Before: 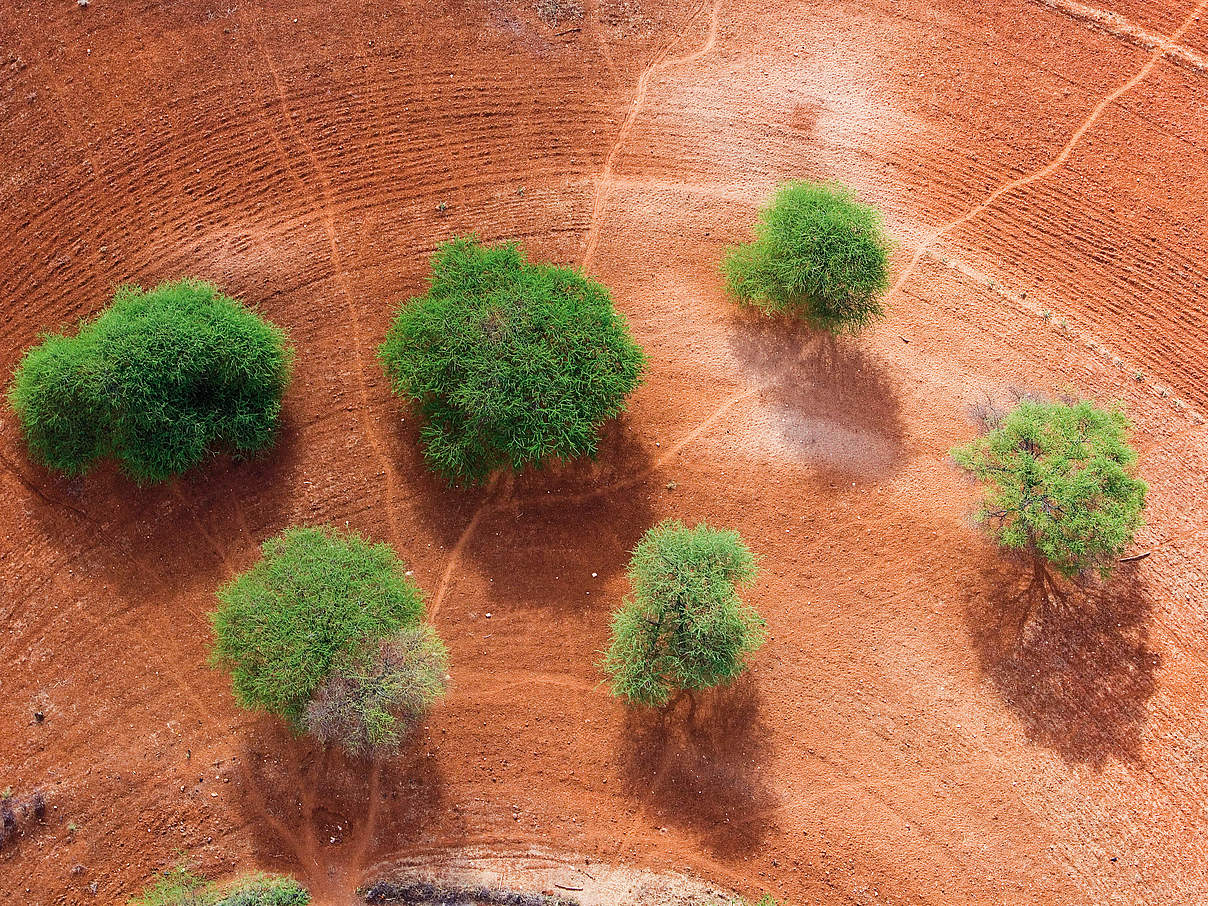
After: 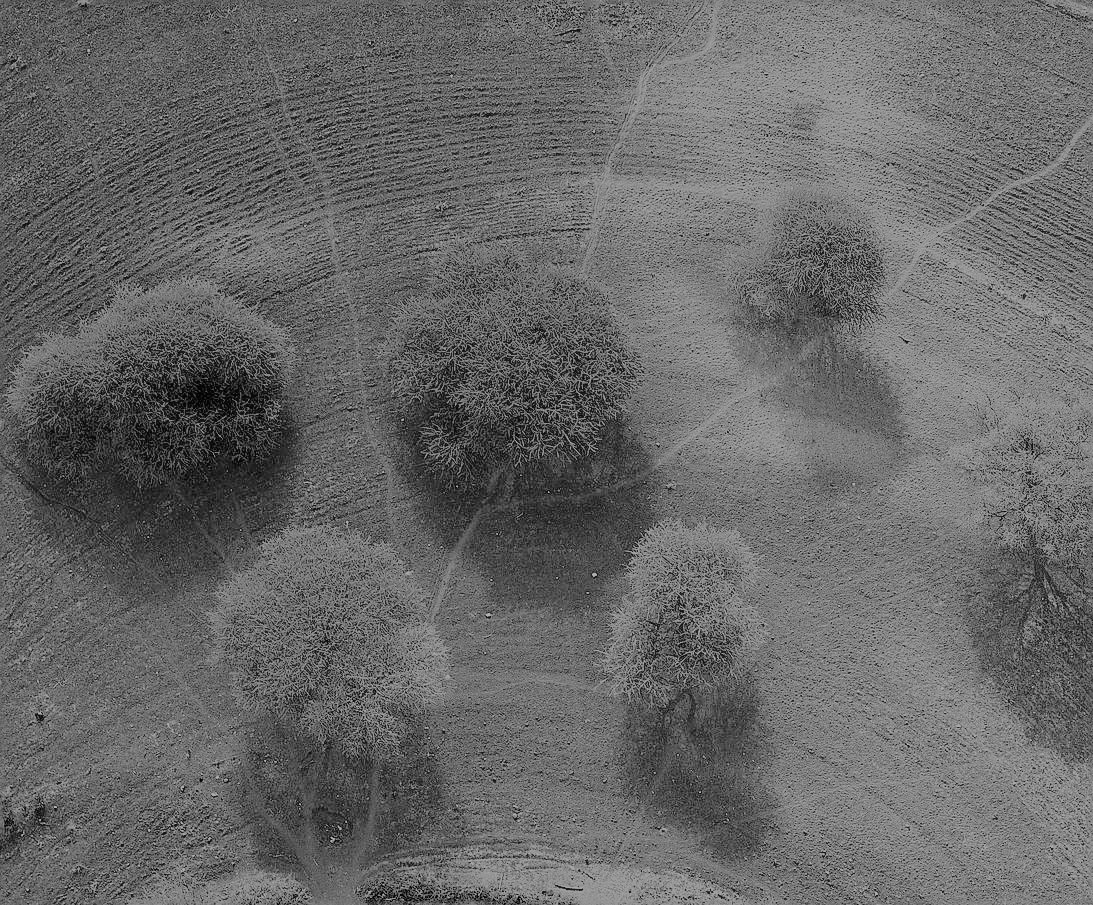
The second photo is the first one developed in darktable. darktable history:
sharpen: on, module defaults
crop: right 9.509%, bottom 0.031%
exposure: exposure -0.048 EV, compensate highlight preservation false
fill light: exposure -2 EV, width 8.6
monochrome: a 26.22, b 42.67, size 0.8
filmic rgb: black relative exposure -14 EV, white relative exposure 8 EV, threshold 3 EV, hardness 3.74, latitude 50%, contrast 0.5, color science v5 (2021), contrast in shadows safe, contrast in highlights safe, enable highlight reconstruction true
